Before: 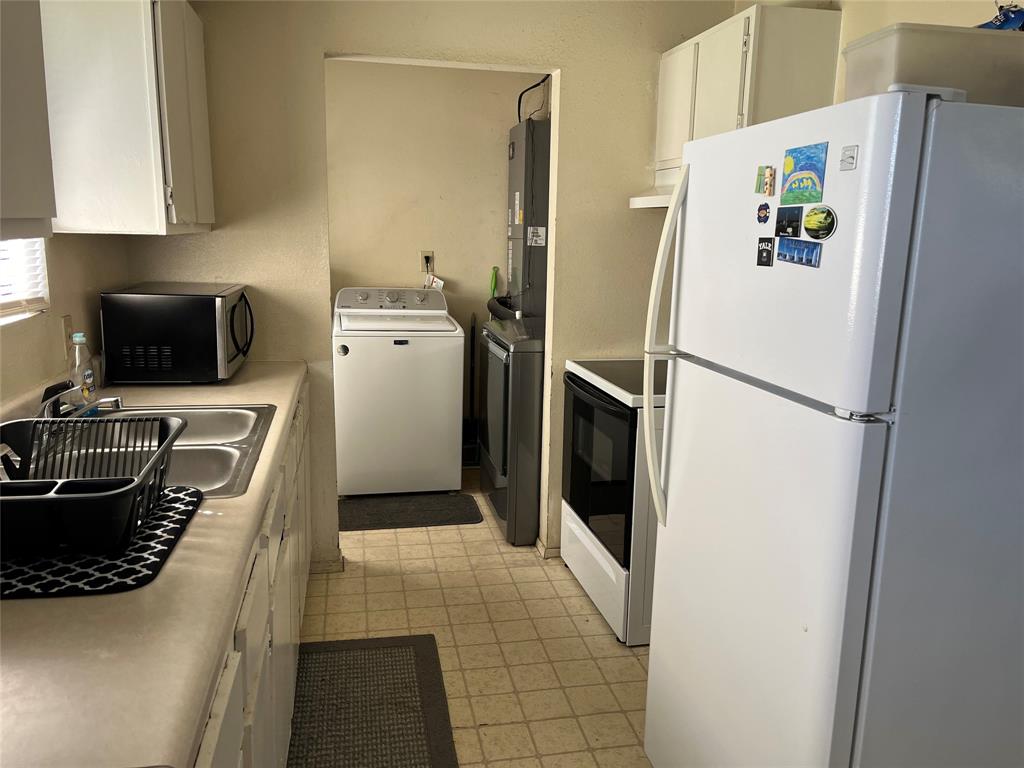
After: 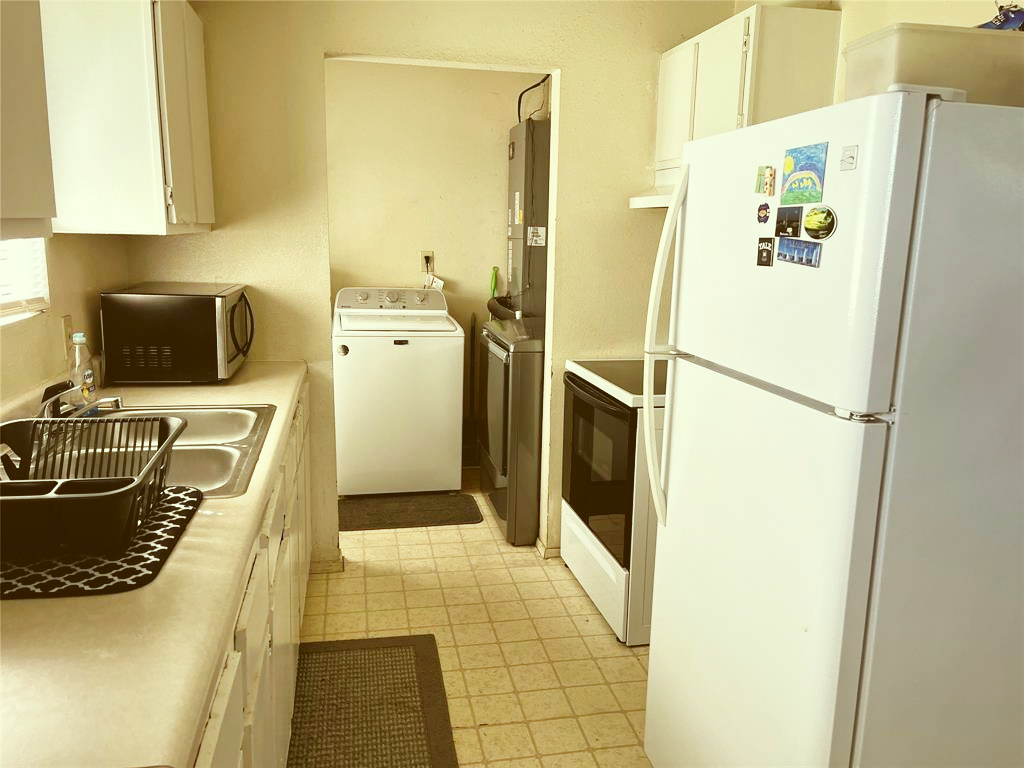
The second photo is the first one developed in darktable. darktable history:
exposure: black level correction -0.015, exposure -0.125 EV, compensate highlight preservation false
tone equalizer: on, module defaults
base curve: curves: ch0 [(0, 0) (0.008, 0.007) (0.022, 0.029) (0.048, 0.089) (0.092, 0.197) (0.191, 0.399) (0.275, 0.534) (0.357, 0.65) (0.477, 0.78) (0.542, 0.833) (0.799, 0.973) (1, 1)], preserve colors none
color correction: highlights a* -5.94, highlights b* 9.48, shadows a* 10.12, shadows b* 23.94
